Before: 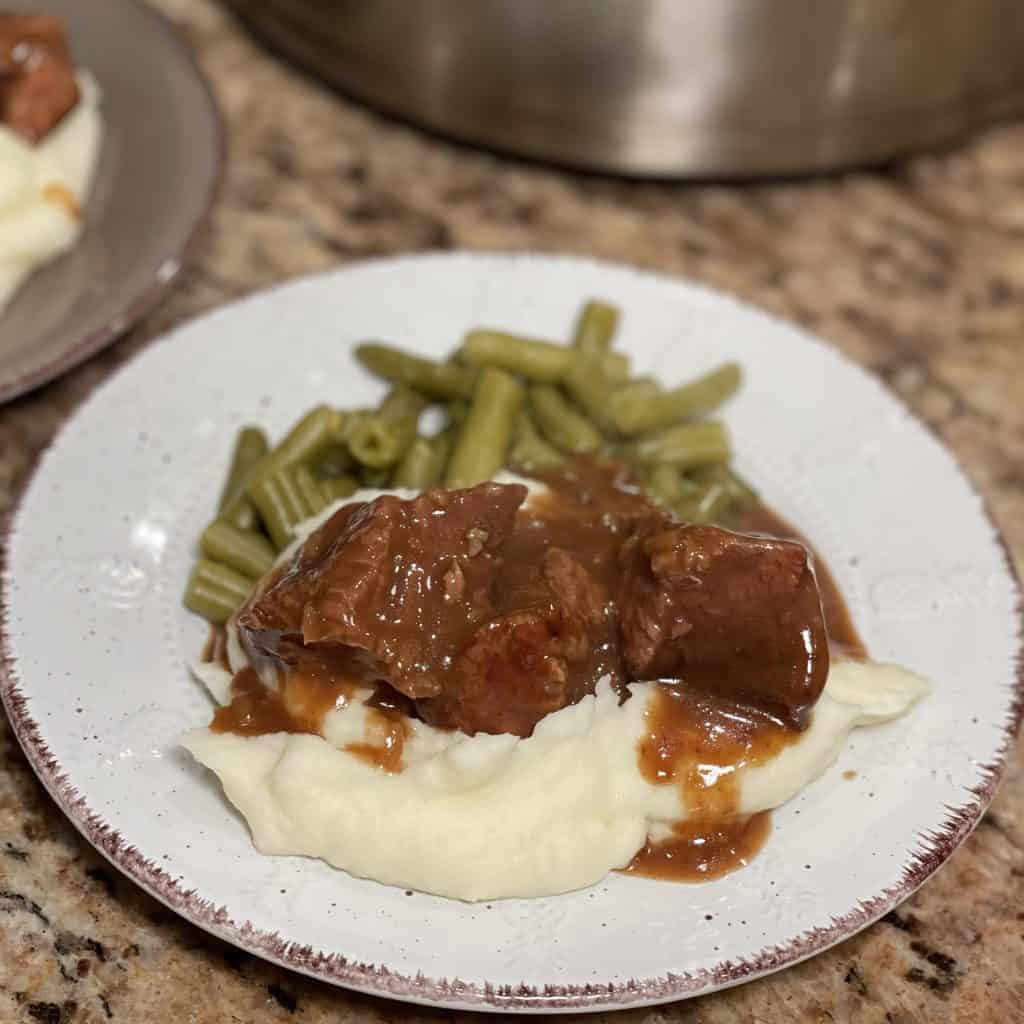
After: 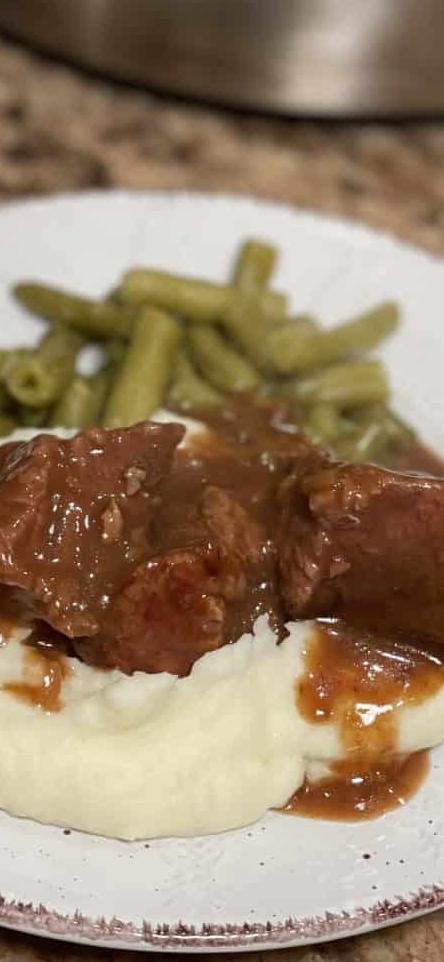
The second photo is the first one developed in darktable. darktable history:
crop: left 33.427%, top 5.969%, right 23.16%
